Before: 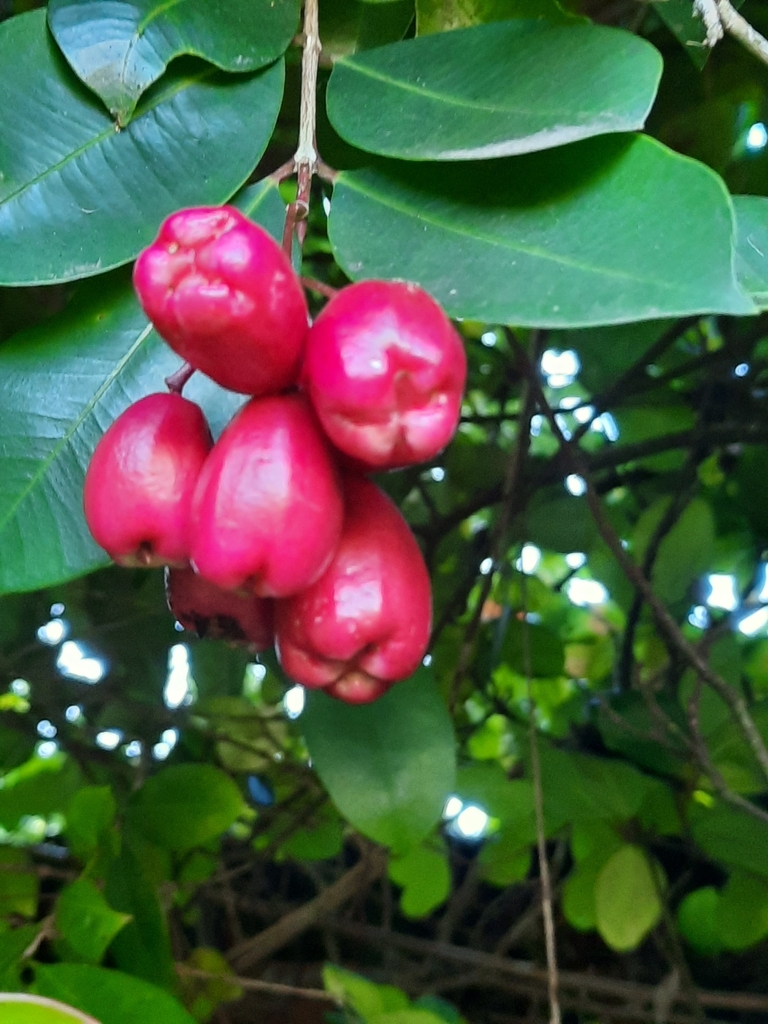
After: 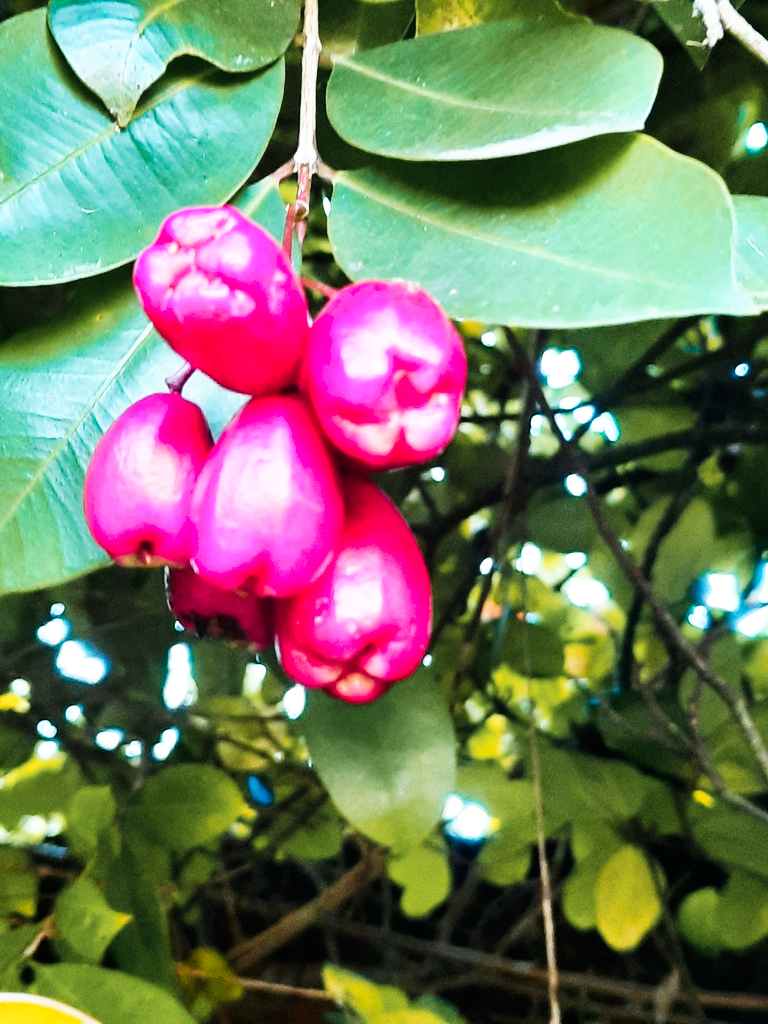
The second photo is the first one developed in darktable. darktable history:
color zones: curves: ch1 [(0.263, 0.53) (0.376, 0.287) (0.487, 0.512) (0.748, 0.547) (1, 0.513)]; ch2 [(0.262, 0.45) (0.751, 0.477)]
base curve: curves: ch0 [(0, 0) (0.007, 0.004) (0.027, 0.03) (0.046, 0.07) (0.207, 0.54) (0.442, 0.872) (0.673, 0.972) (1, 1)], preserve colors none
